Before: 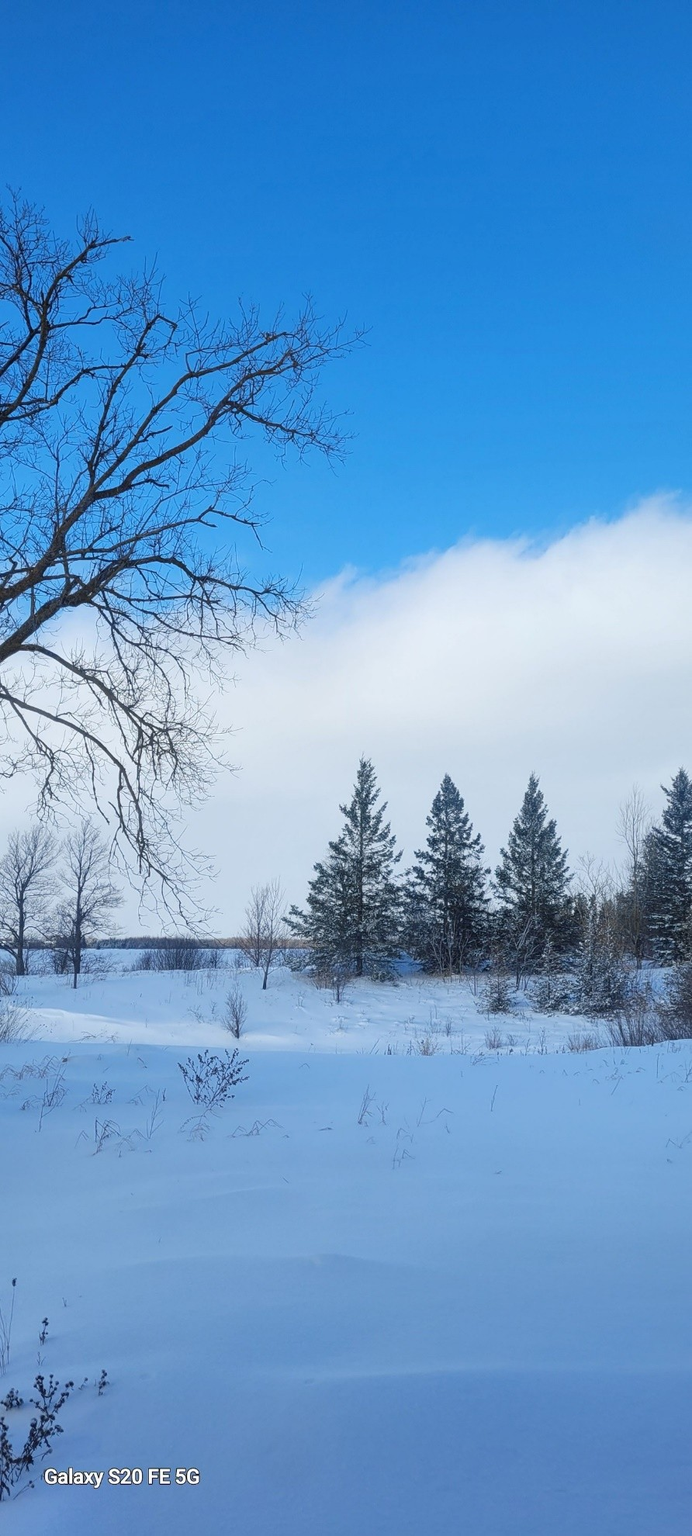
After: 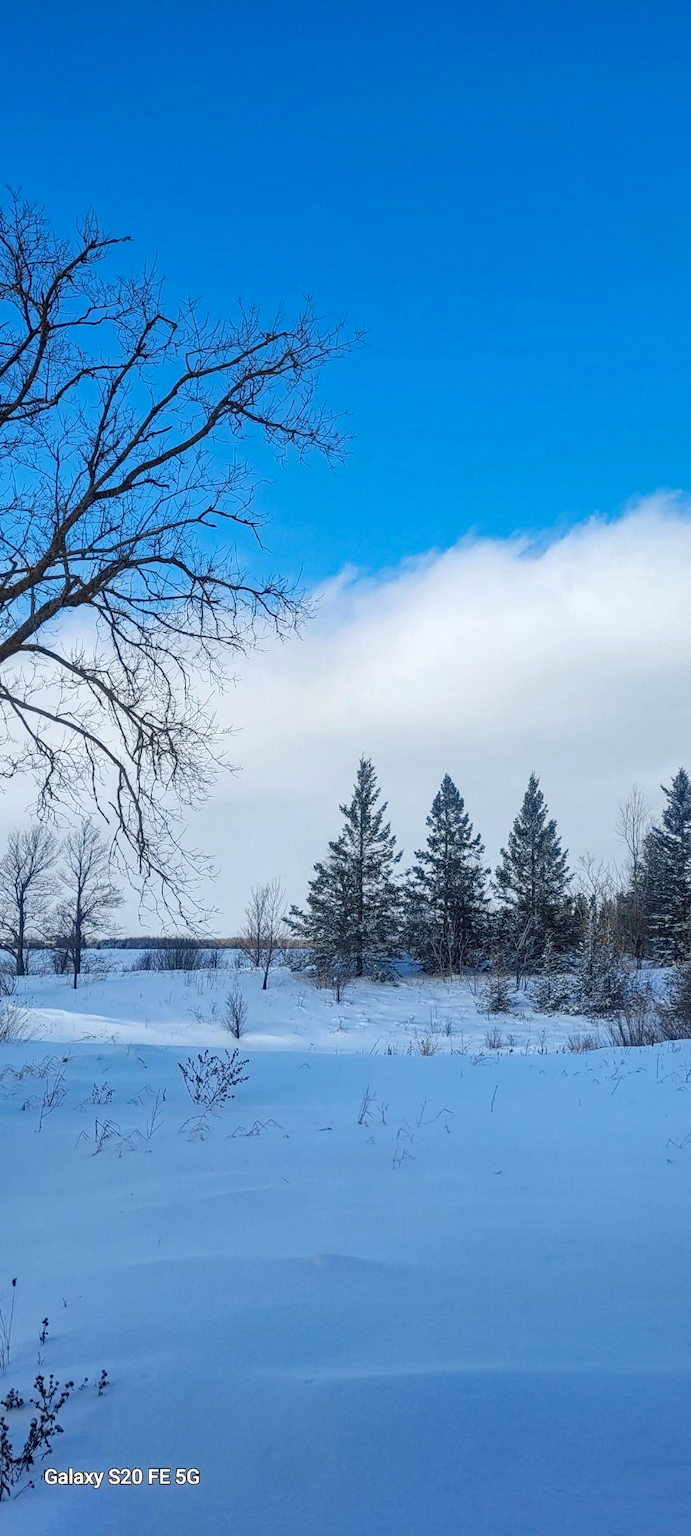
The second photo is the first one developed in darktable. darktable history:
local contrast: on, module defaults
haze removal: strength 0.29, distance 0.25, compatibility mode true, adaptive false
